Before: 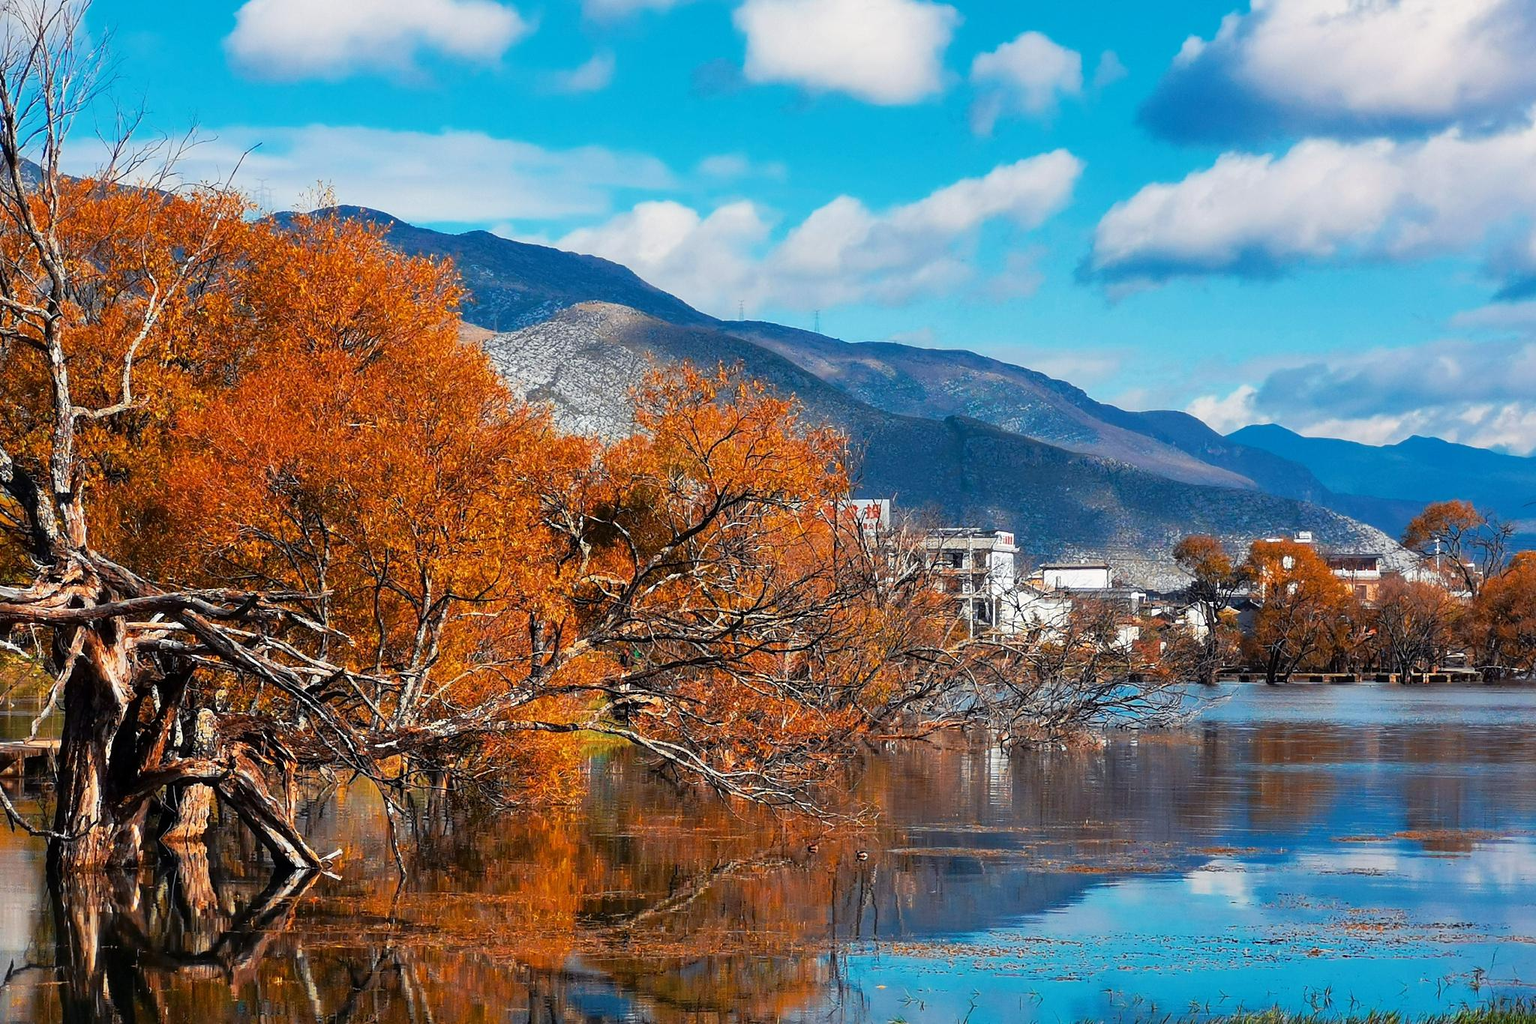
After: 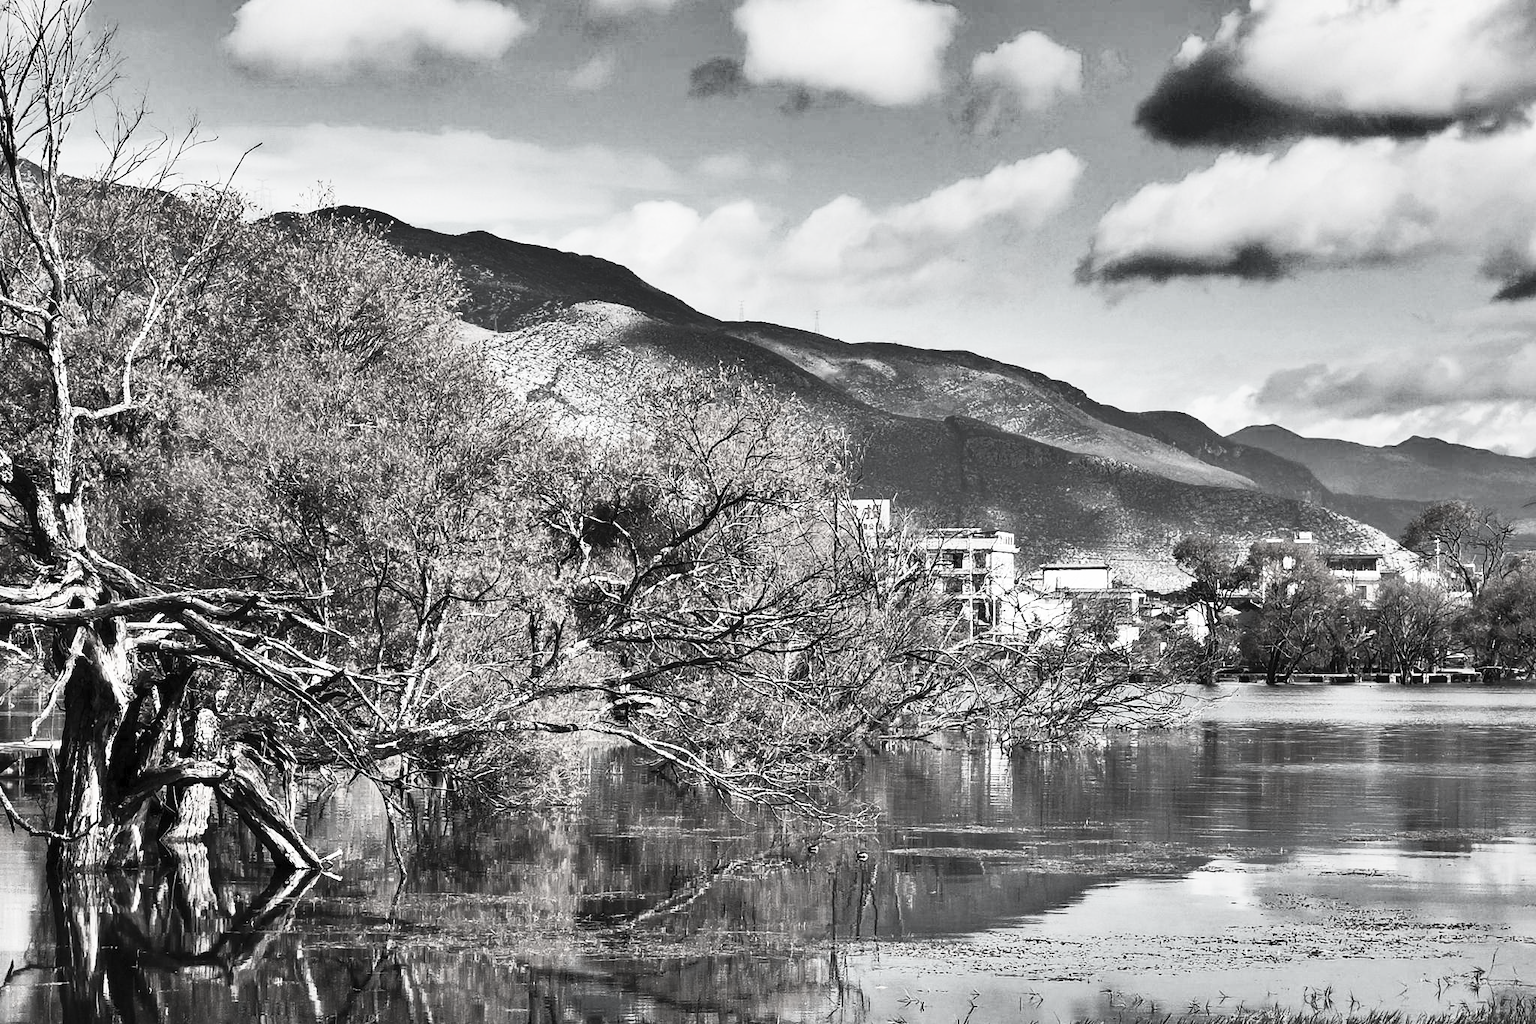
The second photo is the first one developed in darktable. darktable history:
shadows and highlights: shadows 24.14, highlights -79.13, soften with gaussian
velvia: strength 44.92%
contrast brightness saturation: contrast 0.542, brightness 0.463, saturation -0.982
